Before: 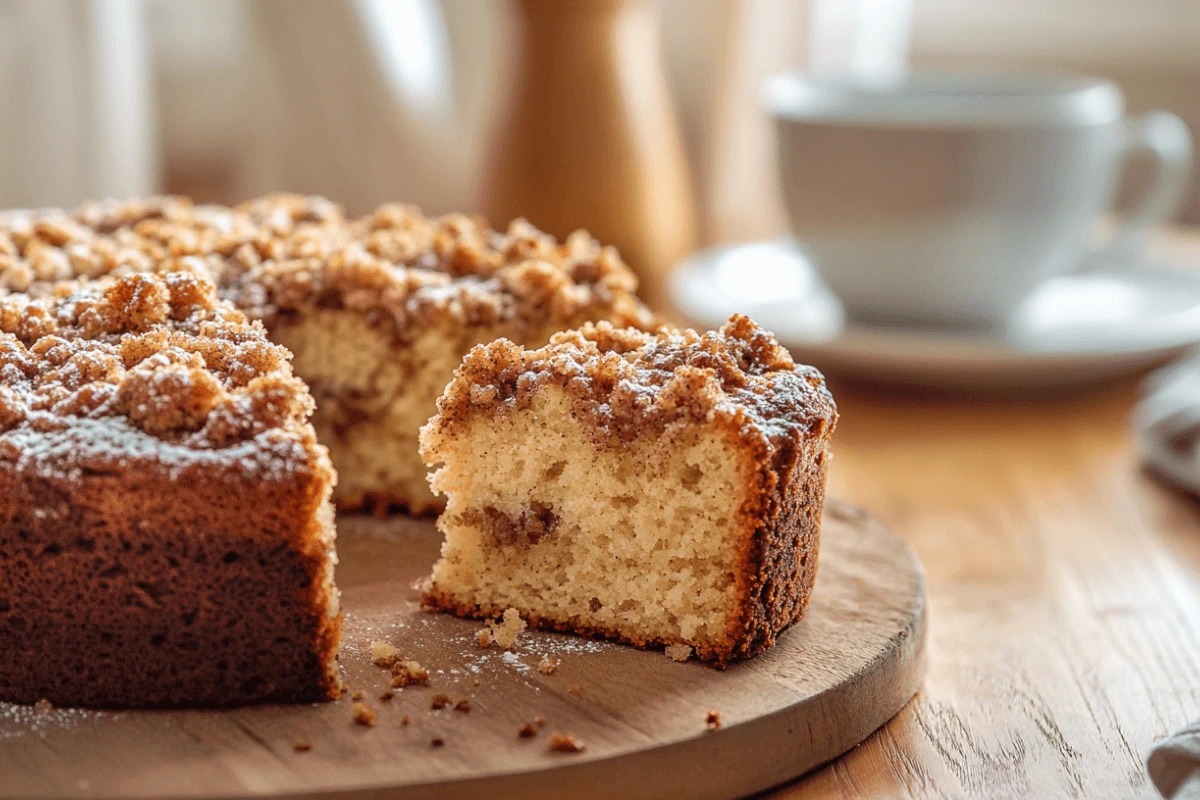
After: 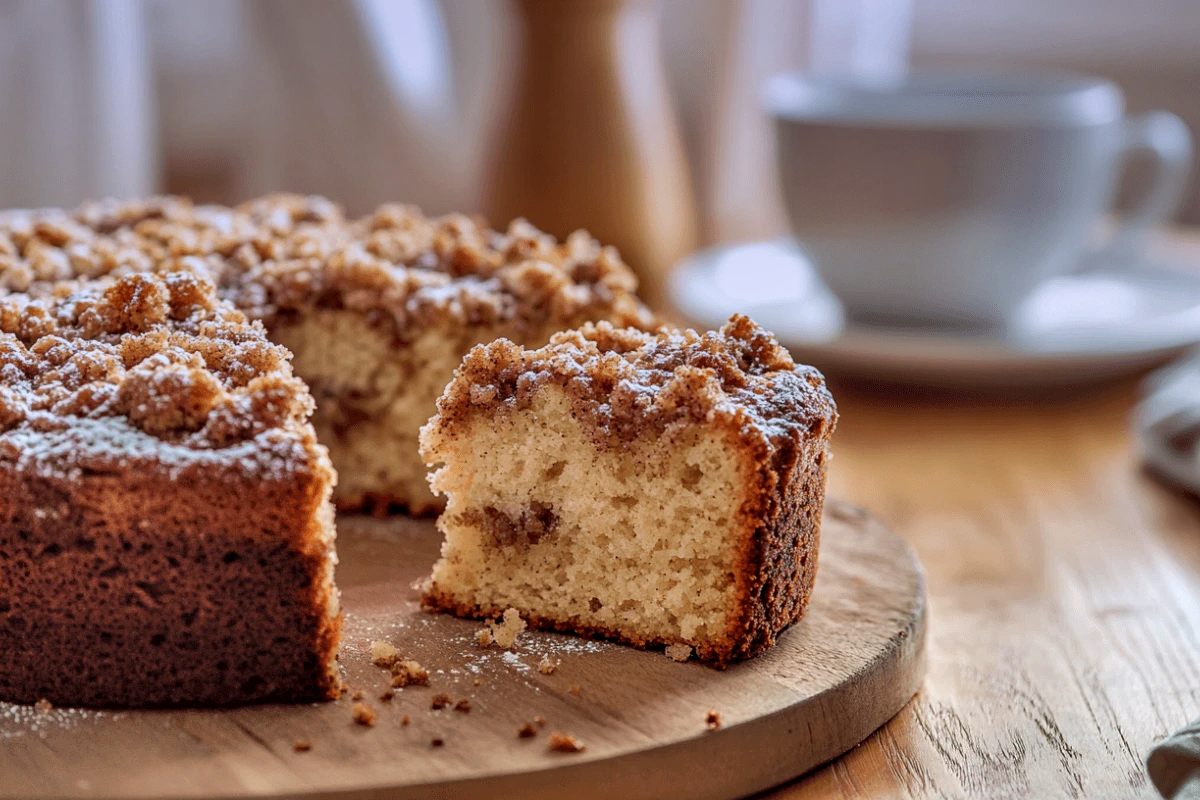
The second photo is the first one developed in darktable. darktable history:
shadows and highlights: soften with gaussian
graduated density: hue 238.83°, saturation 50%
contrast equalizer: octaves 7, y [[0.6 ×6], [0.55 ×6], [0 ×6], [0 ×6], [0 ×6]], mix 0.29
